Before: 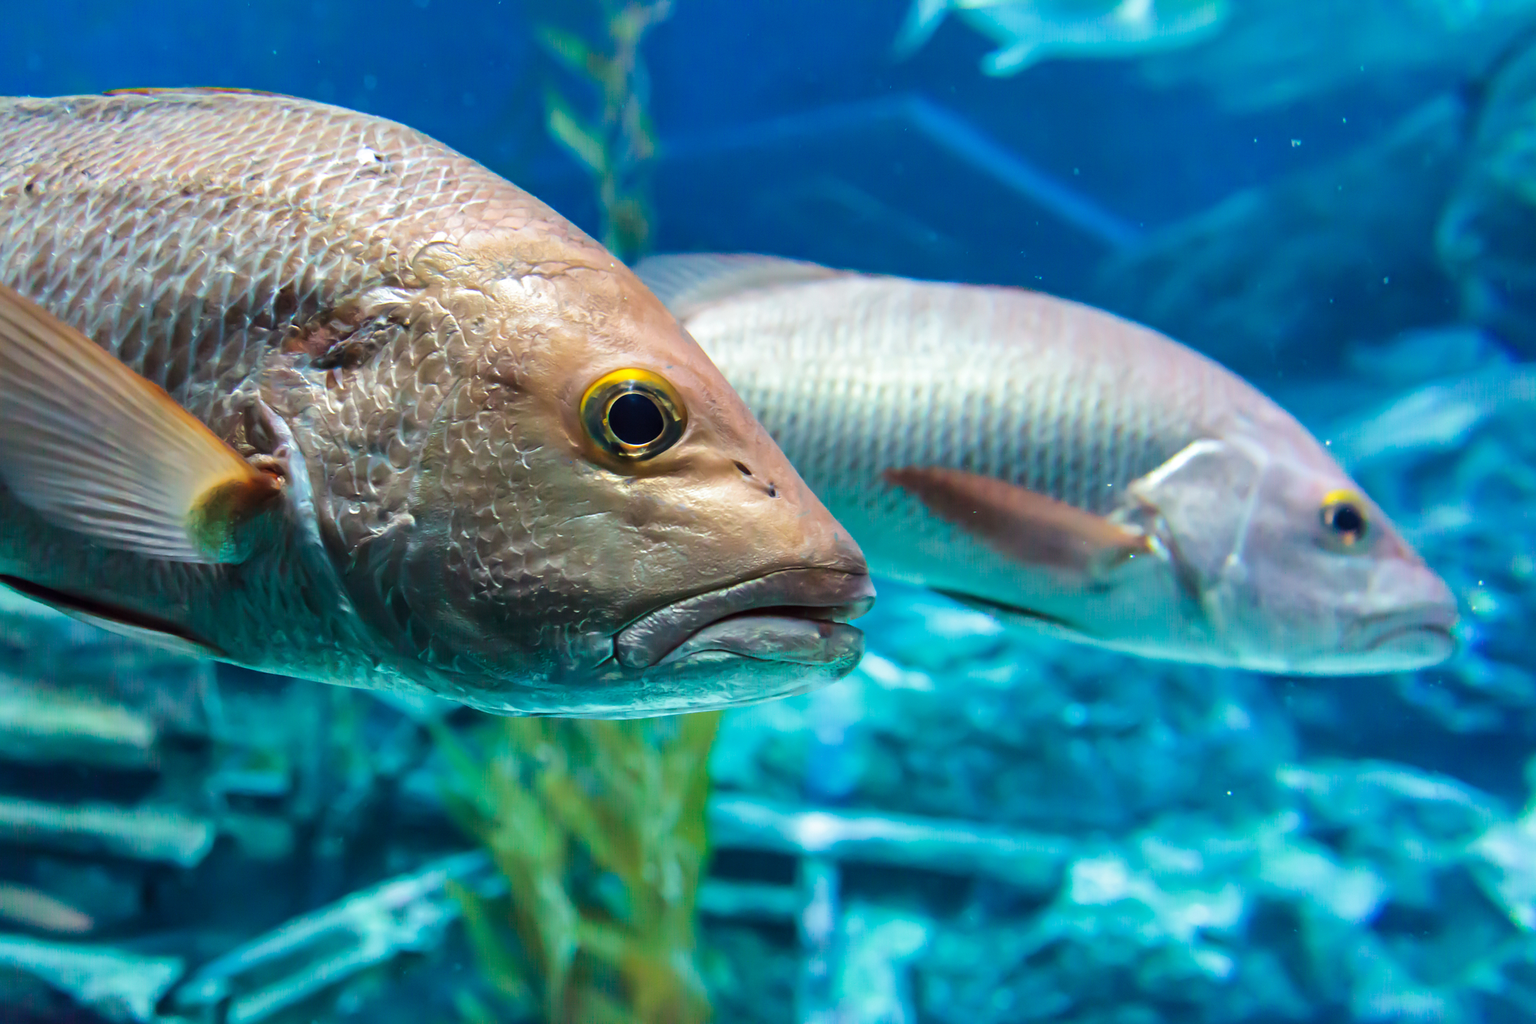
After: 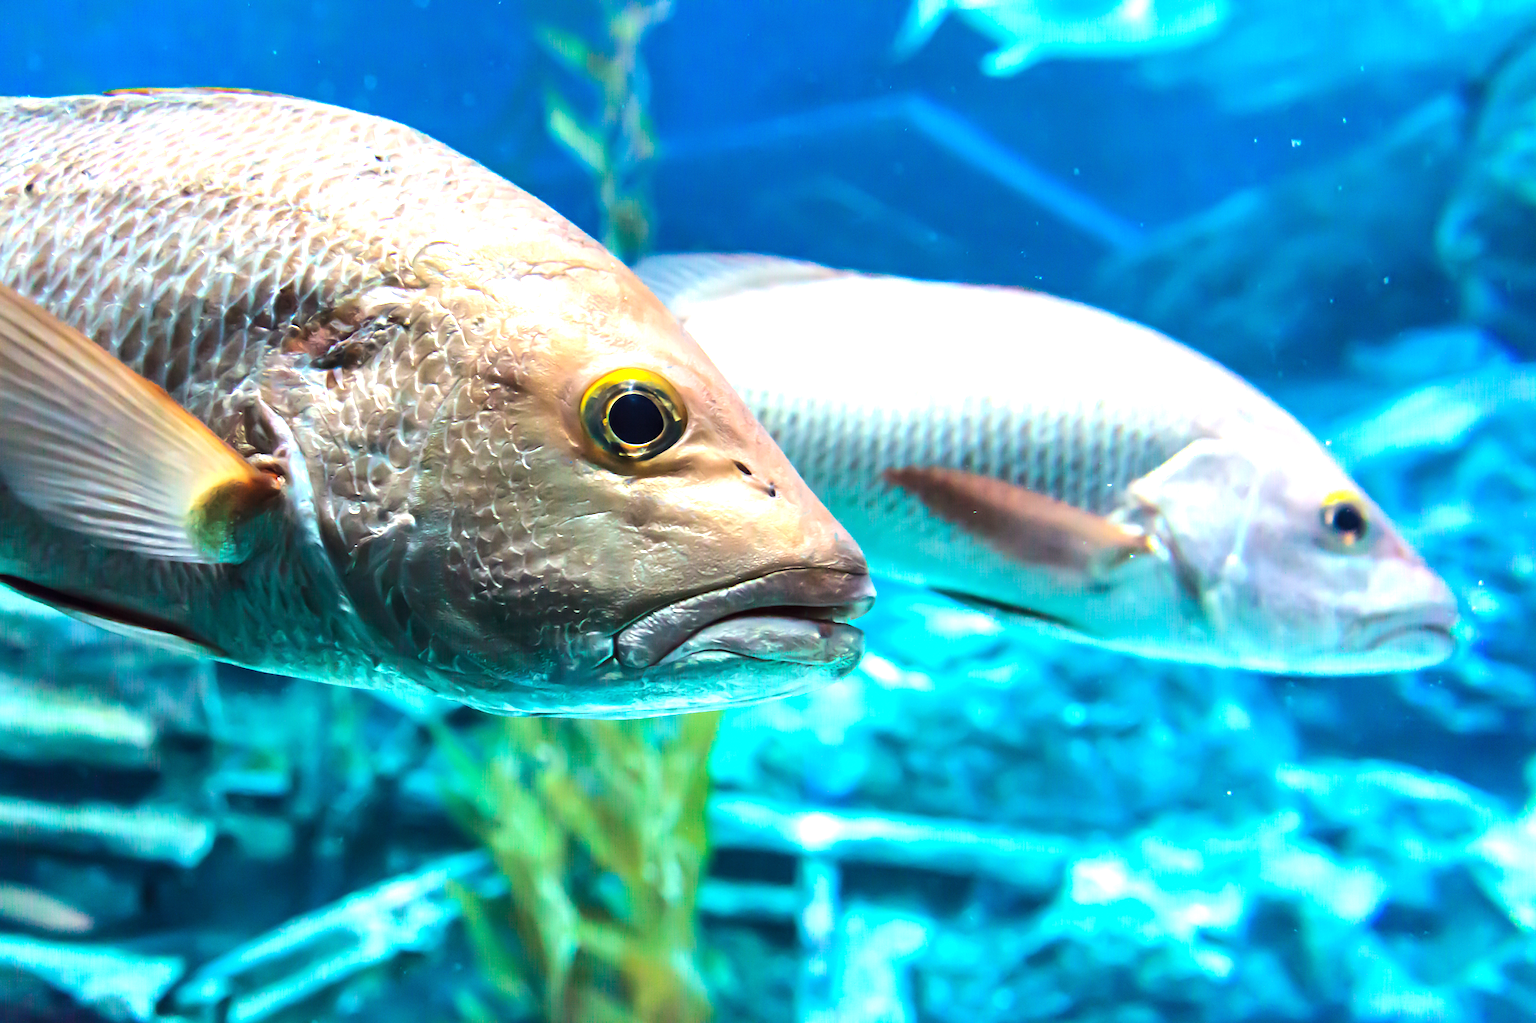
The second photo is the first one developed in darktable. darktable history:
exposure: black level correction 0, exposure 0.7 EV, compensate exposure bias true, compensate highlight preservation false
tone equalizer: -8 EV -0.417 EV, -7 EV -0.389 EV, -6 EV -0.333 EV, -5 EV -0.222 EV, -3 EV 0.222 EV, -2 EV 0.333 EV, -1 EV 0.389 EV, +0 EV 0.417 EV, edges refinement/feathering 500, mask exposure compensation -1.57 EV, preserve details no
